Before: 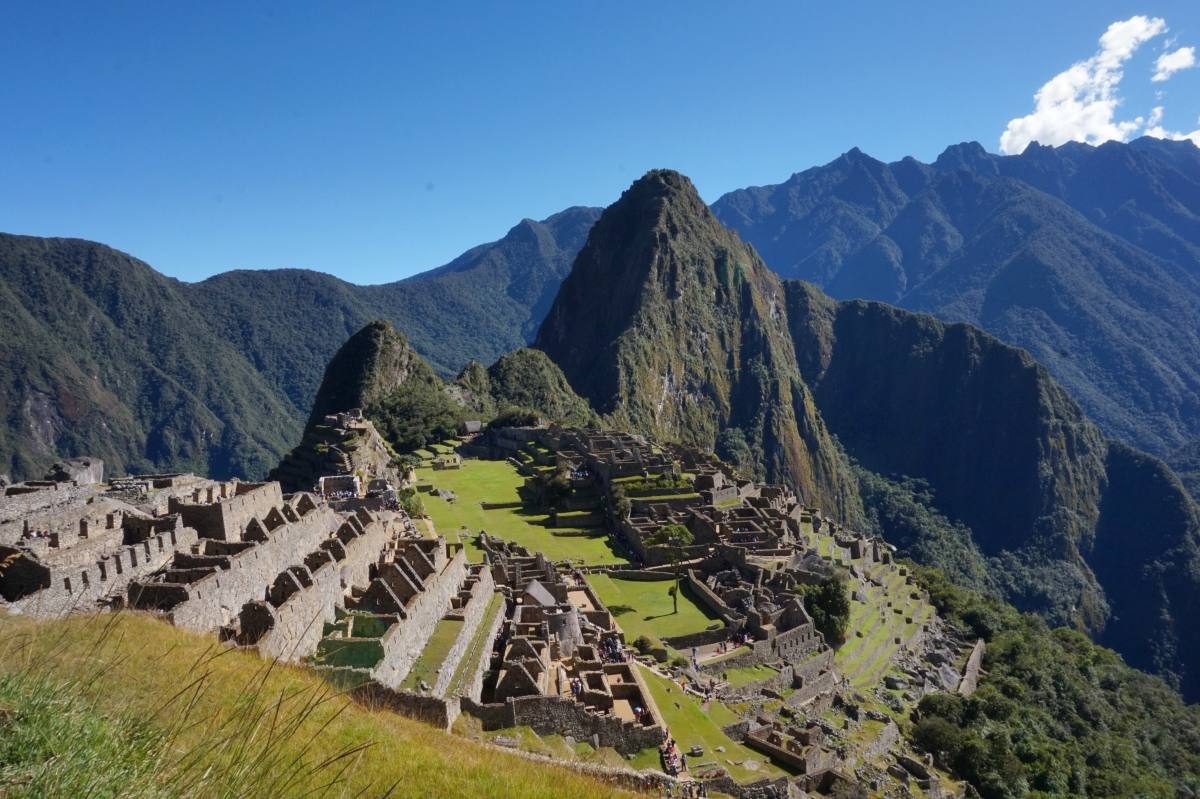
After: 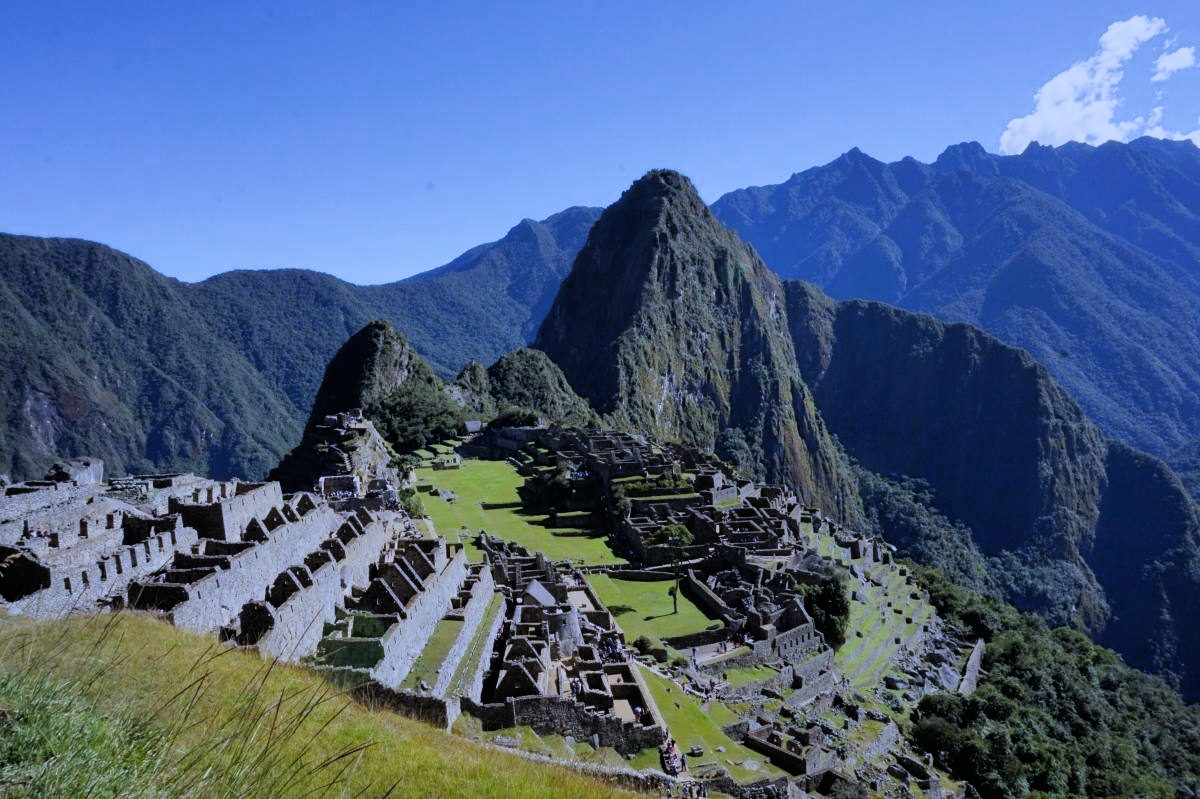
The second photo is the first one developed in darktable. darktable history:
rotate and perspective: automatic cropping original format, crop left 0, crop top 0
white balance: red 0.871, blue 1.249
filmic rgb: black relative exposure -7.75 EV, white relative exposure 4.4 EV, threshold 3 EV, hardness 3.76, latitude 50%, contrast 1.1, color science v5 (2021), contrast in shadows safe, contrast in highlights safe, enable highlight reconstruction true
